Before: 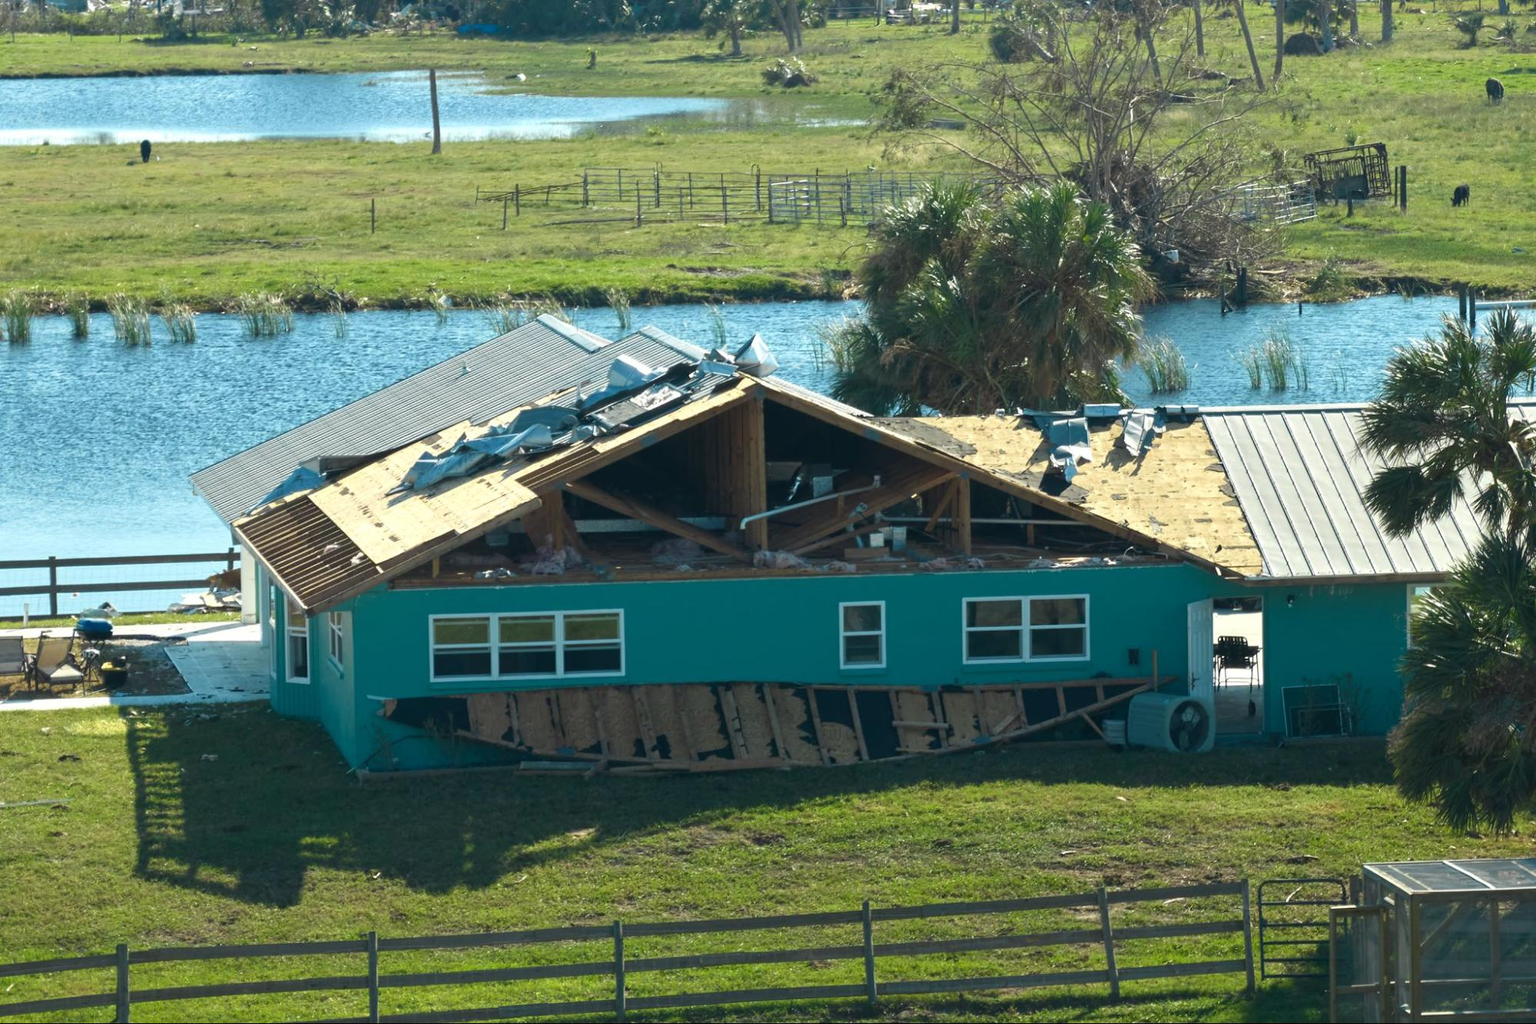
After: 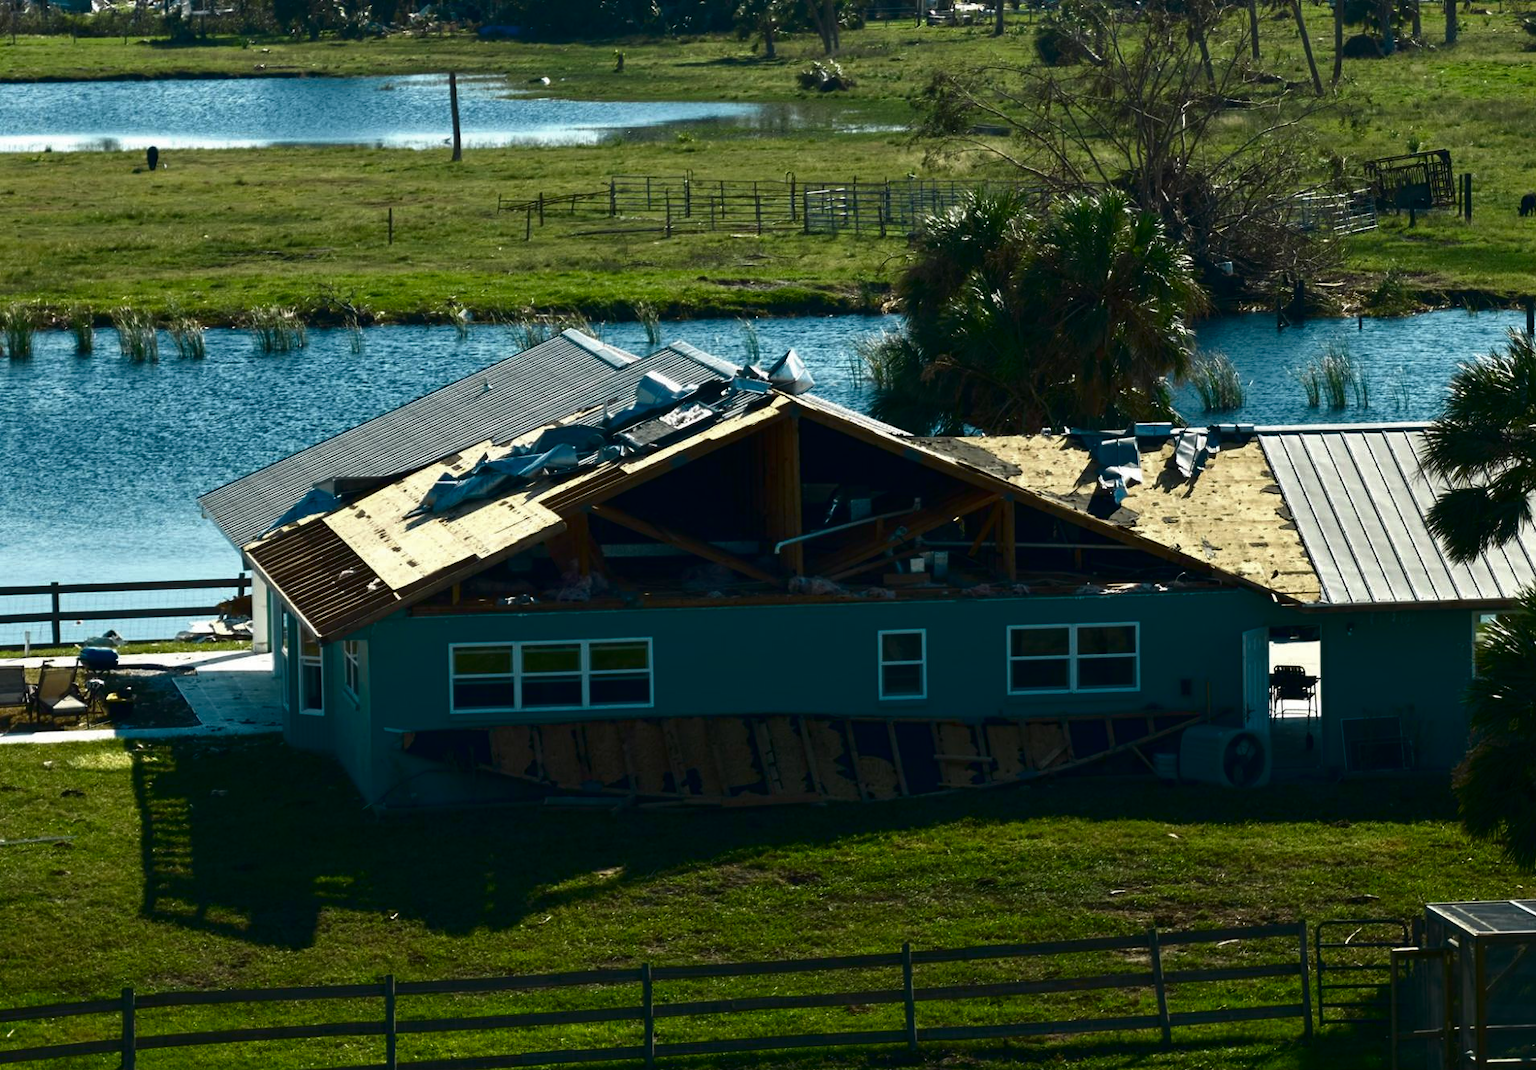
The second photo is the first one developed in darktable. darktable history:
contrast brightness saturation: brightness -0.524
crop: right 4.369%, bottom 0.018%
